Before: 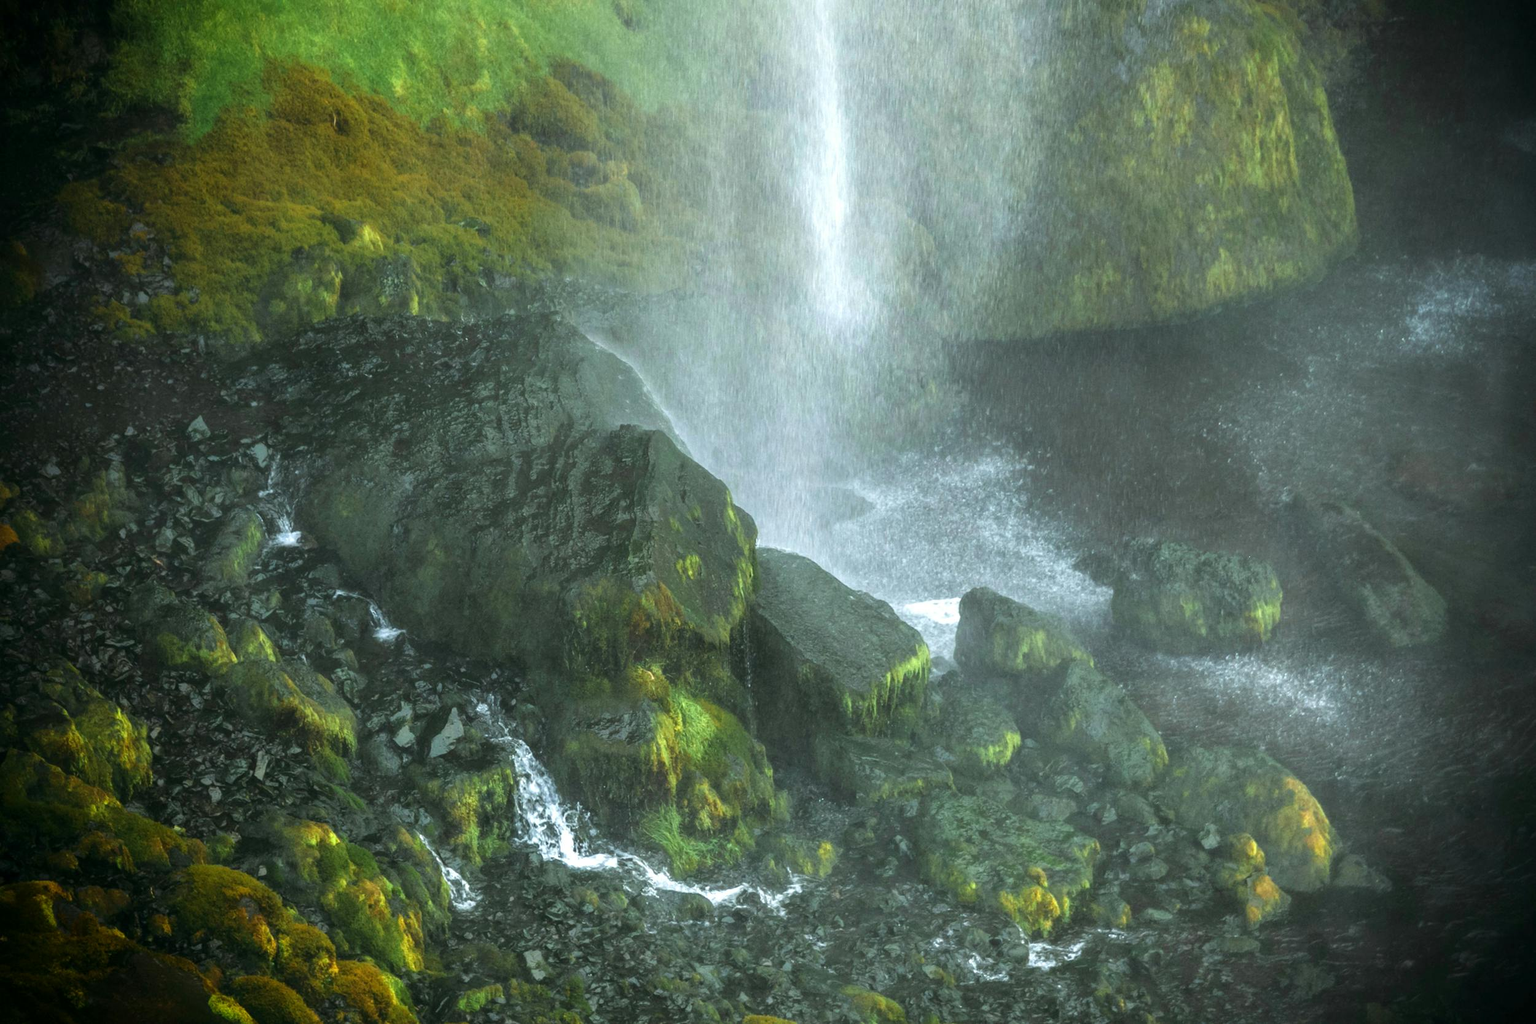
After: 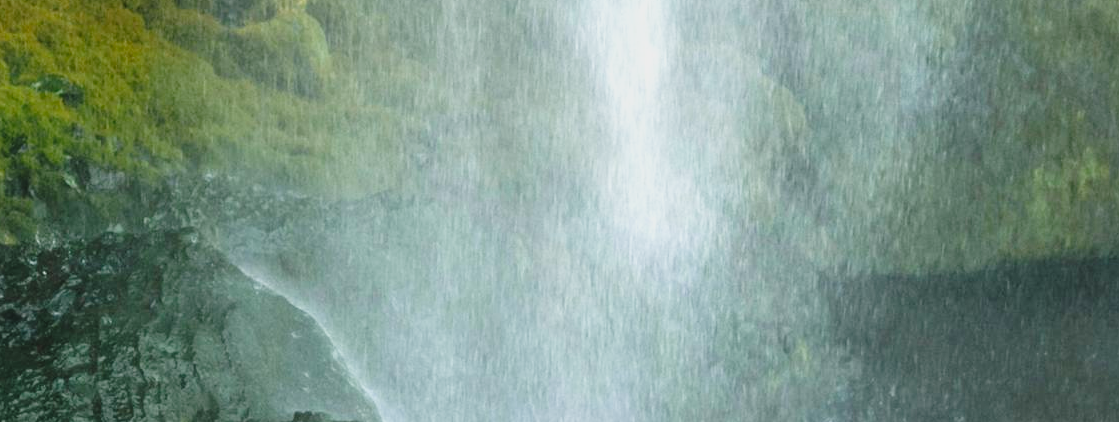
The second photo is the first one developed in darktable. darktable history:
crop: left 28.621%, top 16.795%, right 26.619%, bottom 57.876%
exposure: exposure -0.433 EV, compensate exposure bias true, compensate highlight preservation false
tone curve: curves: ch0 [(0, 0.011) (0.053, 0.026) (0.174, 0.115) (0.398, 0.444) (0.673, 0.775) (0.829, 0.906) (0.991, 0.981)]; ch1 [(0, 0) (0.276, 0.206) (0.409, 0.383) (0.473, 0.458) (0.492, 0.501) (0.512, 0.513) (0.54, 0.543) (0.585, 0.617) (0.659, 0.686) (0.78, 0.8) (1, 1)]; ch2 [(0, 0) (0.438, 0.449) (0.473, 0.469) (0.503, 0.5) (0.523, 0.534) (0.562, 0.594) (0.612, 0.635) (0.695, 0.713) (1, 1)], preserve colors none
